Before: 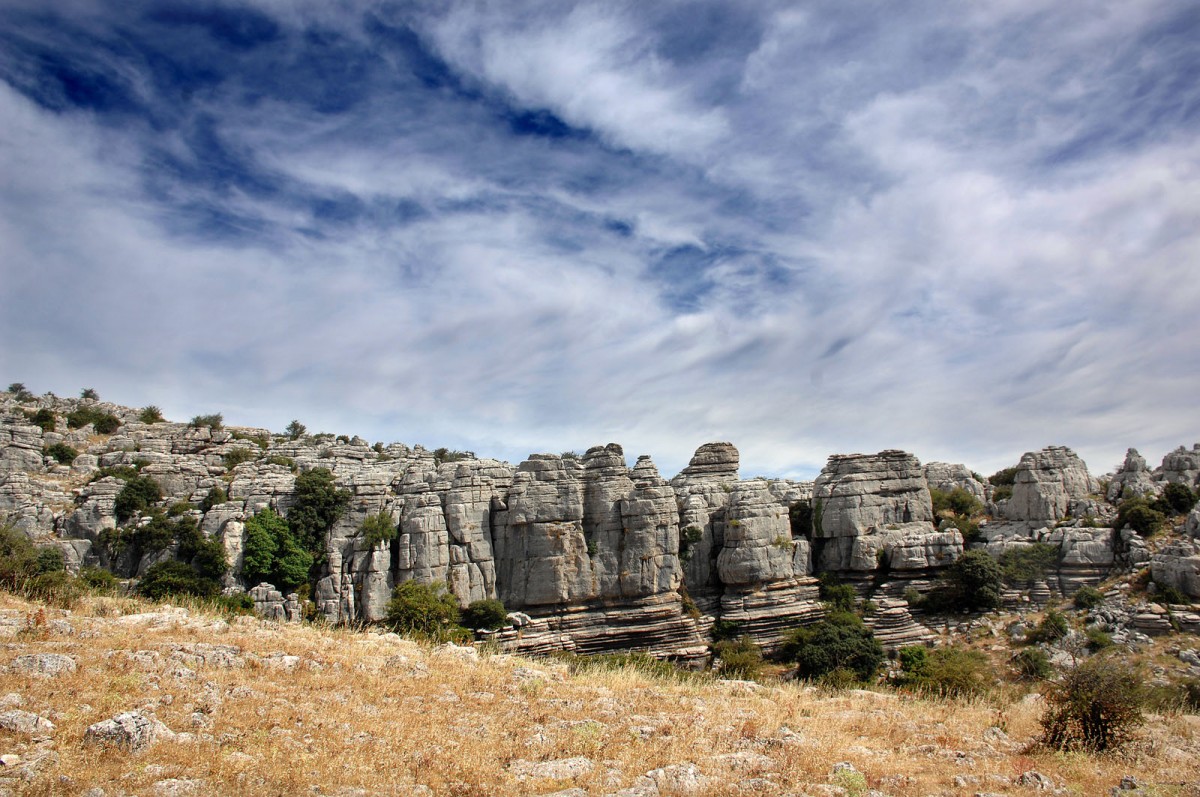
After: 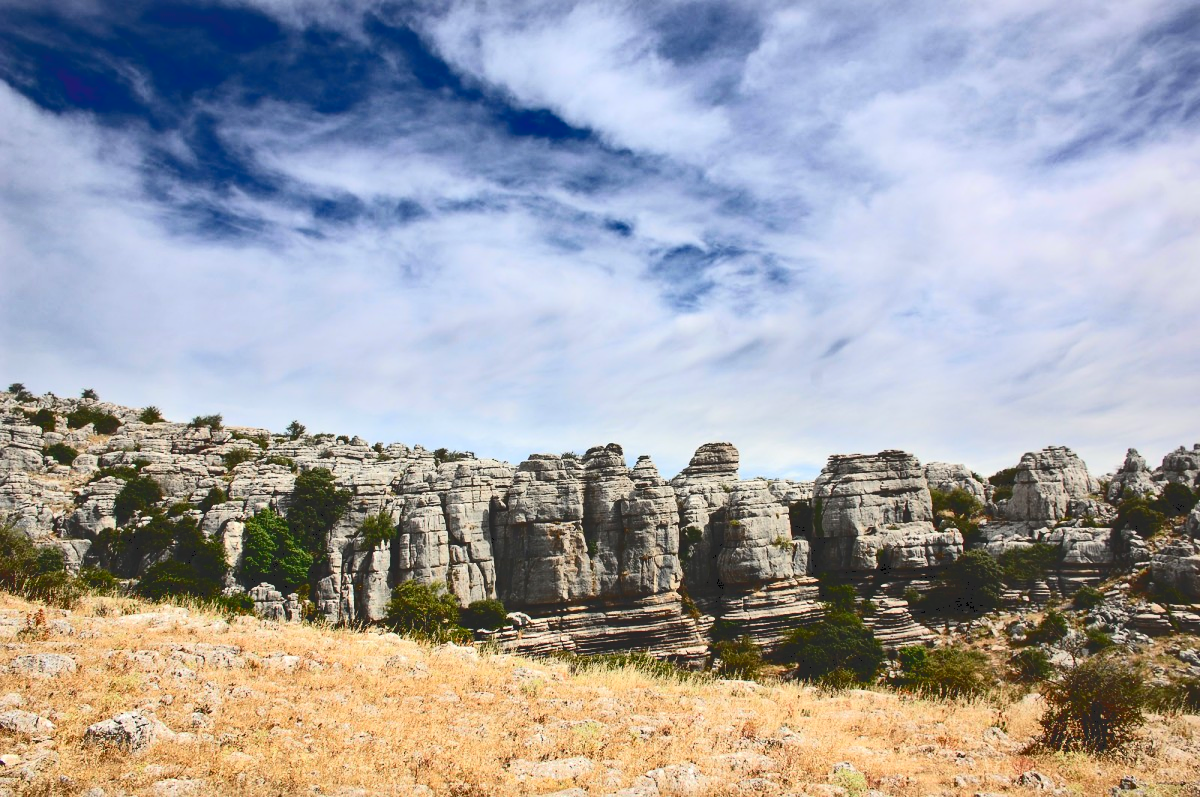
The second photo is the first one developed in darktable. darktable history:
tone curve: curves: ch0 [(0, 0) (0.003, 0.145) (0.011, 0.15) (0.025, 0.15) (0.044, 0.156) (0.069, 0.161) (0.1, 0.169) (0.136, 0.175) (0.177, 0.184) (0.224, 0.196) (0.277, 0.234) (0.335, 0.291) (0.399, 0.391) (0.468, 0.505) (0.543, 0.633) (0.623, 0.742) (0.709, 0.826) (0.801, 0.882) (0.898, 0.93) (1, 1)], color space Lab, independent channels, preserve colors none
contrast brightness saturation: contrast 0.037, saturation 0.16
